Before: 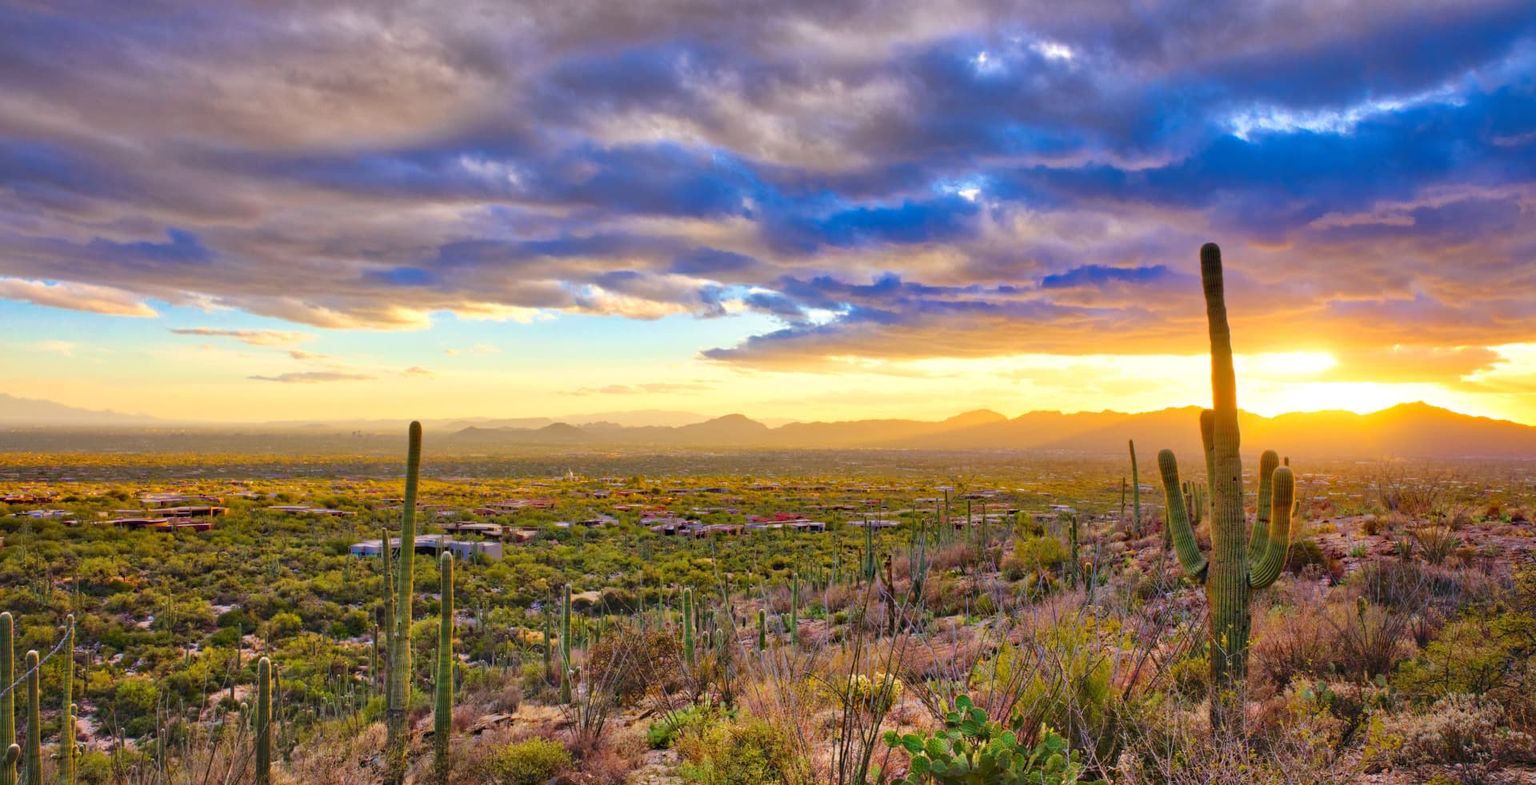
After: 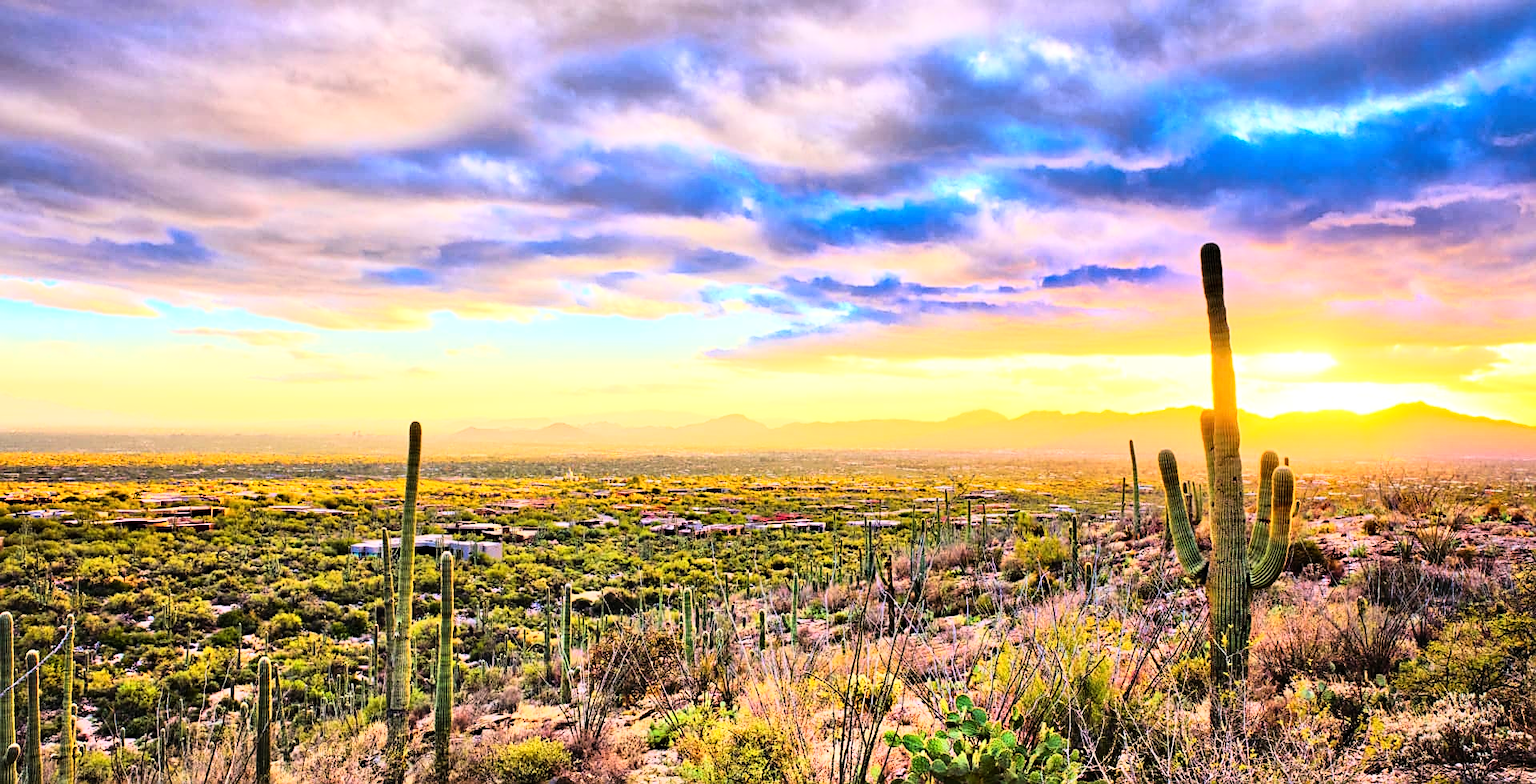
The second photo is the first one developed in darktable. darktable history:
rgb curve: curves: ch0 [(0, 0) (0.21, 0.15) (0.24, 0.21) (0.5, 0.75) (0.75, 0.96) (0.89, 0.99) (1, 1)]; ch1 [(0, 0.02) (0.21, 0.13) (0.25, 0.2) (0.5, 0.67) (0.75, 0.9) (0.89, 0.97) (1, 1)]; ch2 [(0, 0.02) (0.21, 0.13) (0.25, 0.2) (0.5, 0.67) (0.75, 0.9) (0.89, 0.97) (1, 1)], compensate middle gray true
sharpen: on, module defaults
